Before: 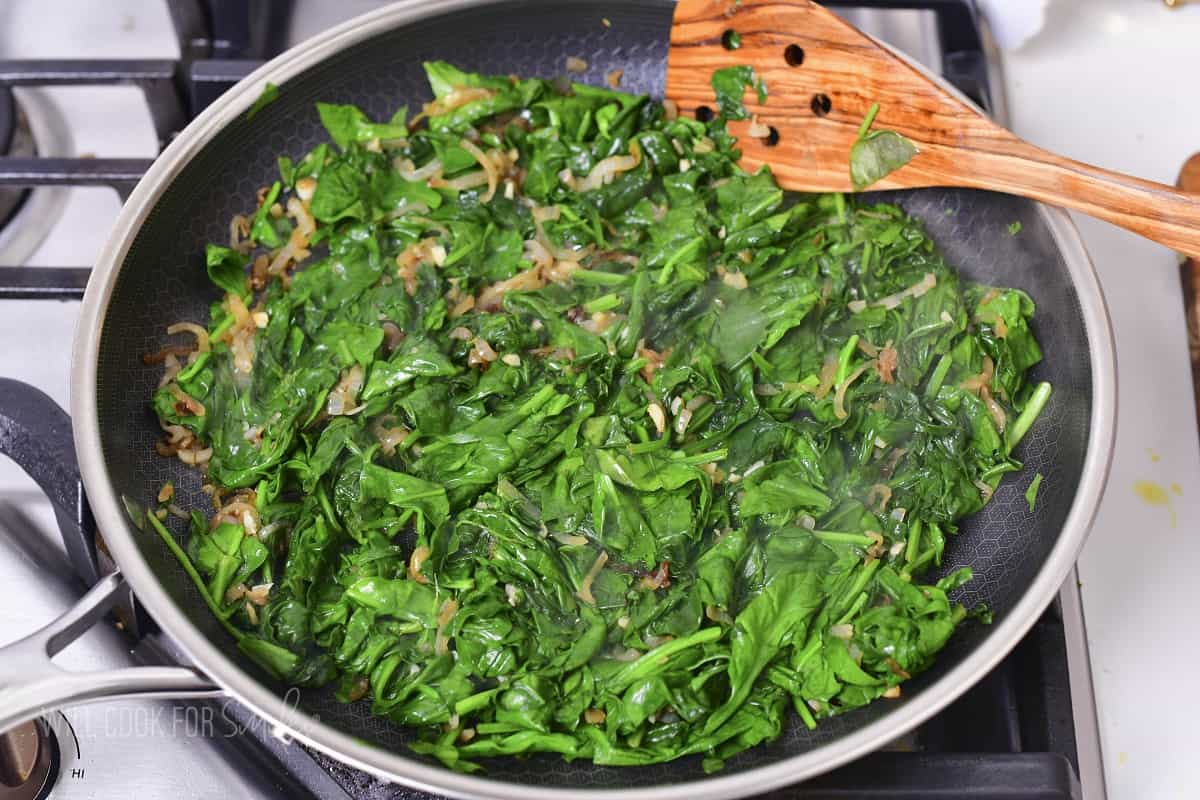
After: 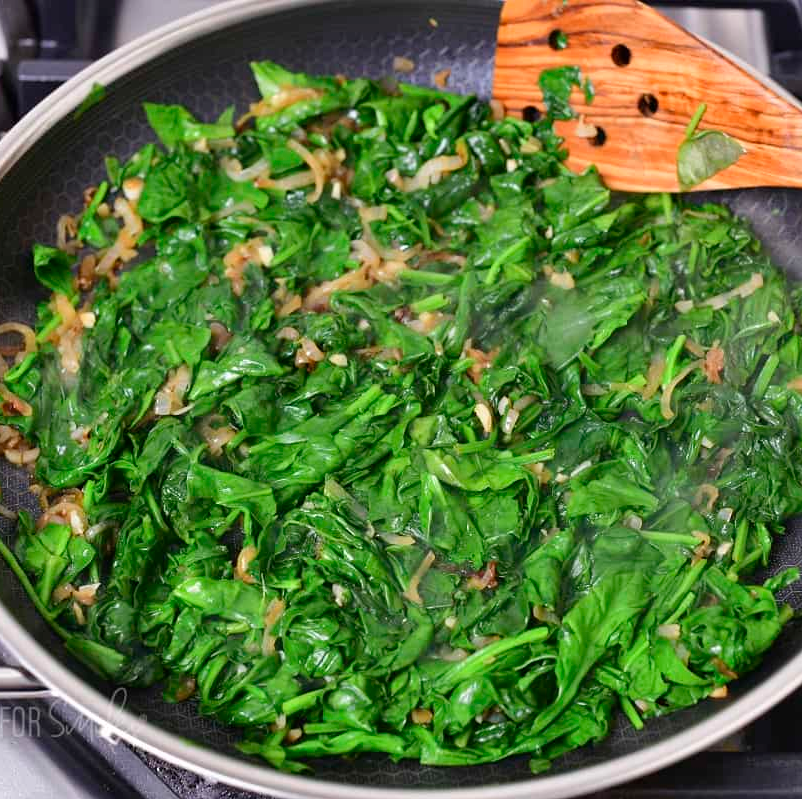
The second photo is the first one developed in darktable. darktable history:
crop and rotate: left 14.456%, right 18.693%
